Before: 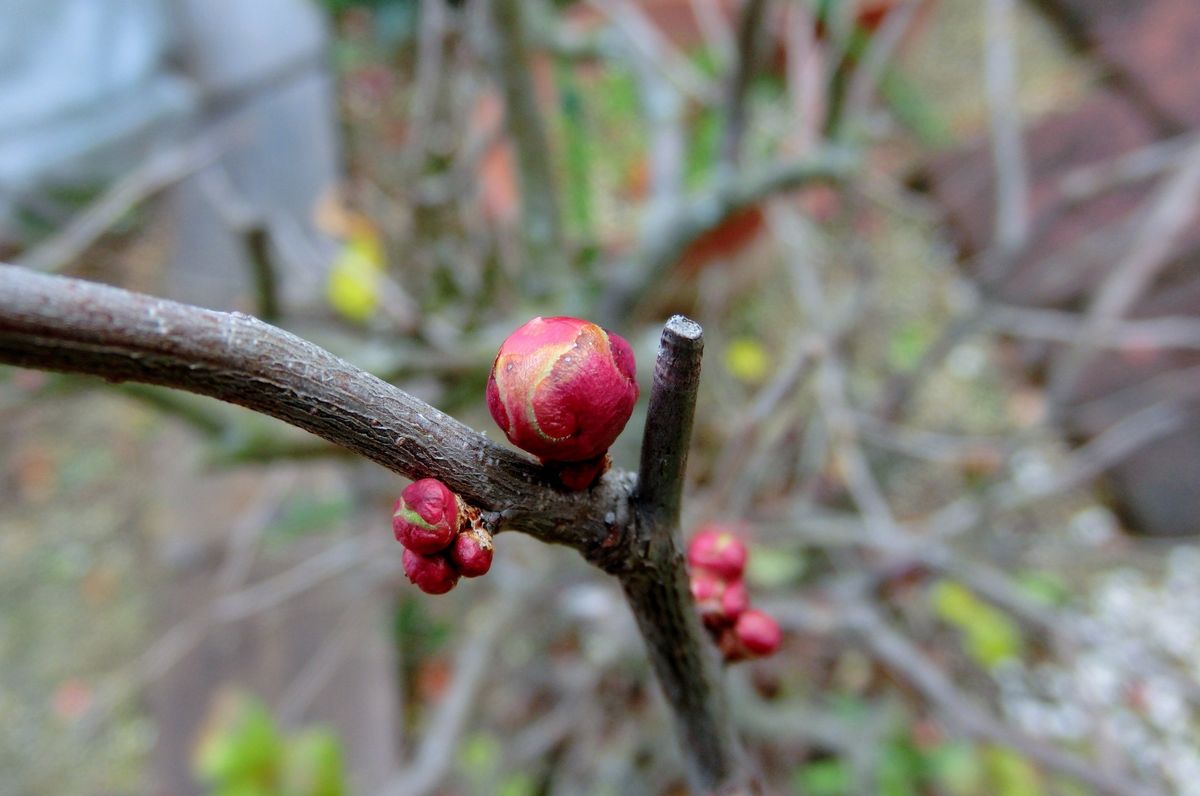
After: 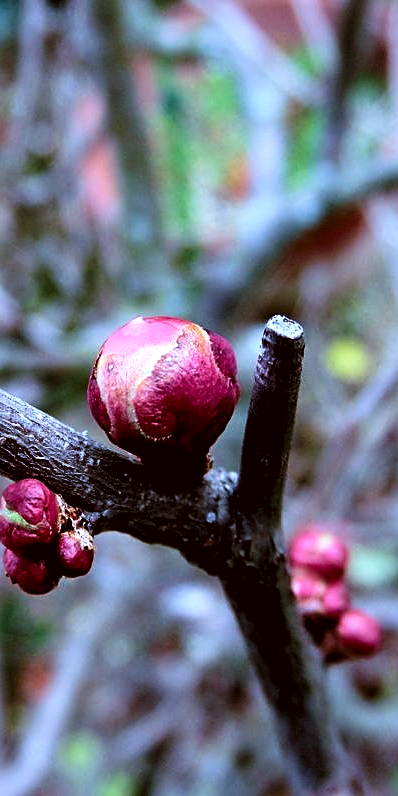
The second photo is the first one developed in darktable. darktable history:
color correction: highlights a* -3.47, highlights b* -6.69, shadows a* 3.17, shadows b* 5.19
crop: left 33.316%, right 33.436%
tone equalizer: mask exposure compensation -0.506 EV
velvia: on, module defaults
levels: levels [0.062, 0.494, 0.925]
sharpen: amount 0.539
color calibration: illuminant as shot in camera, x 0.379, y 0.396, temperature 4145.22 K
contrast brightness saturation: contrast 0.272
